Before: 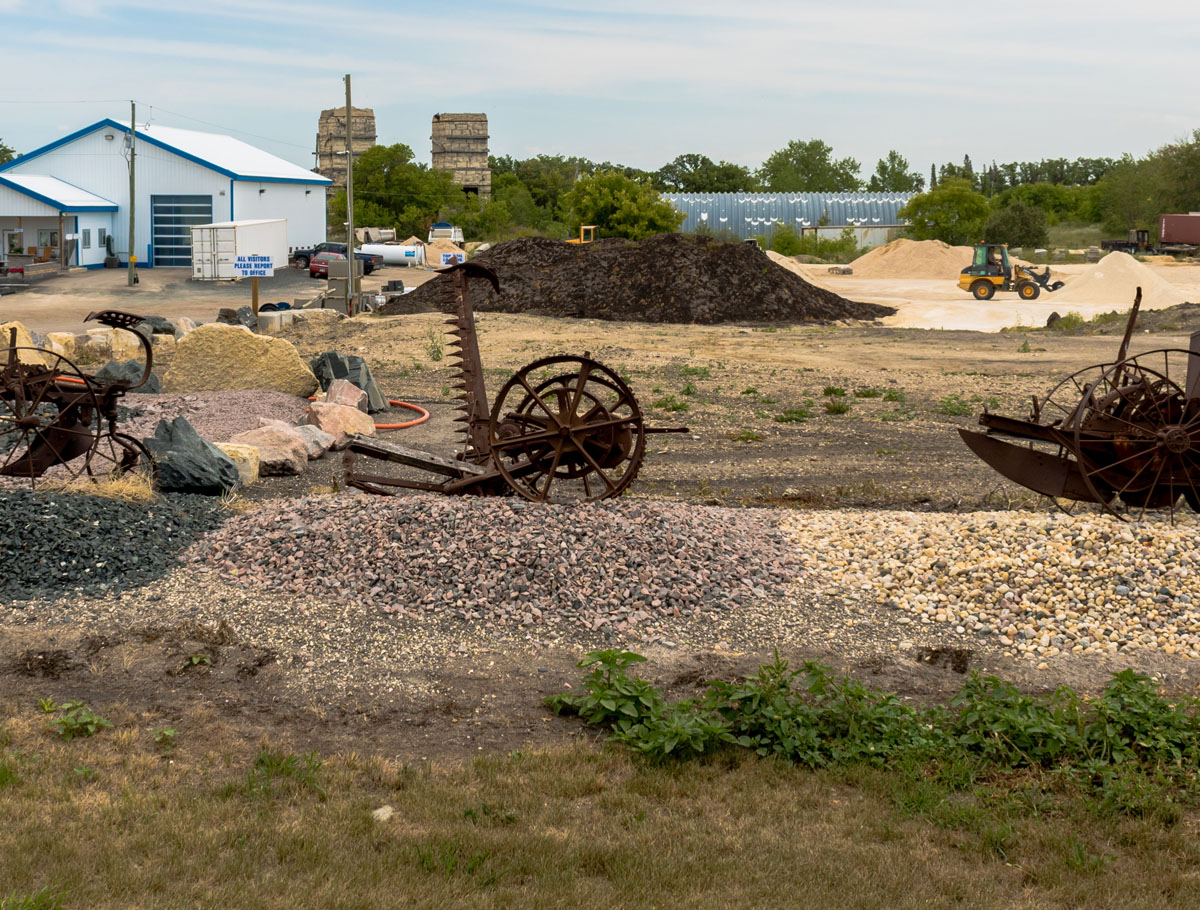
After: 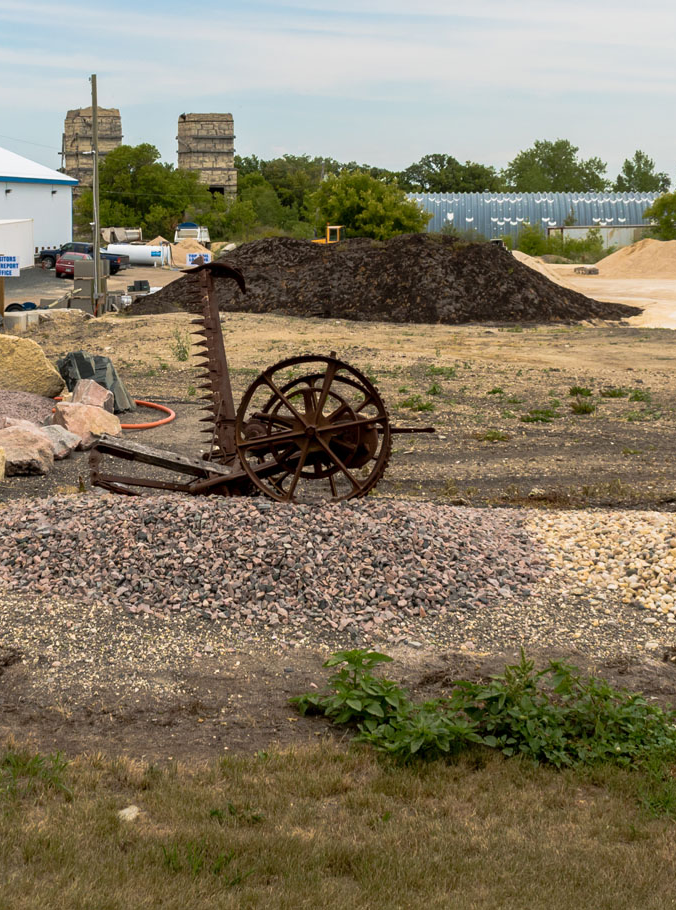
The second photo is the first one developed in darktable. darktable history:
crop: left 21.227%, right 22.358%
